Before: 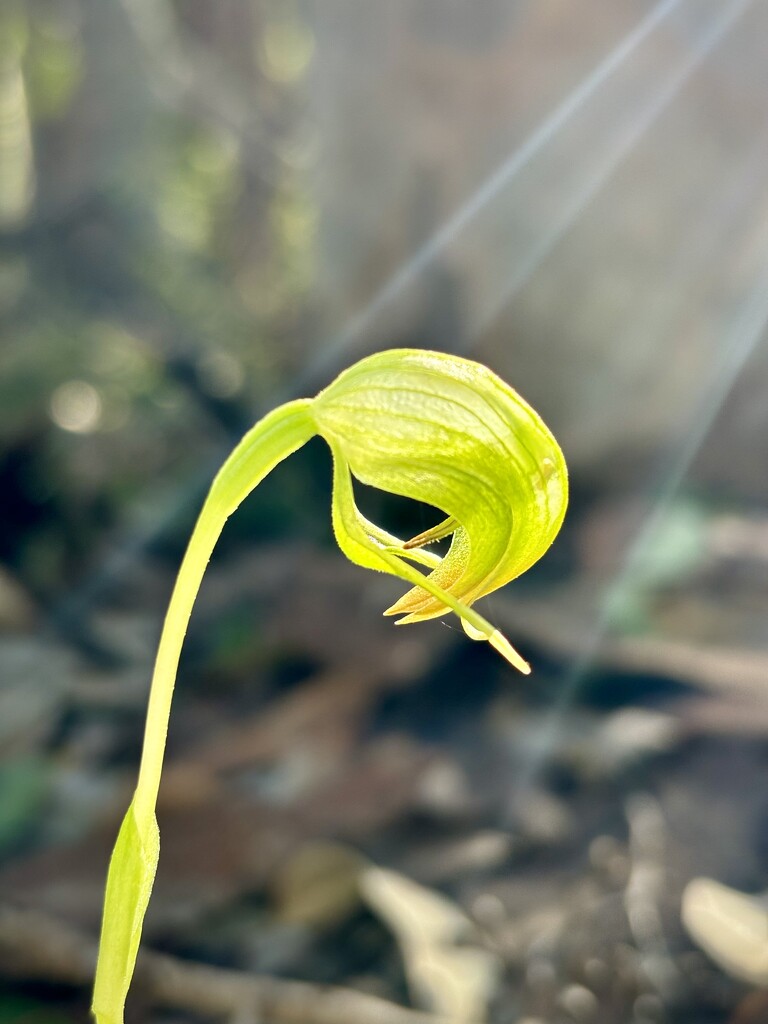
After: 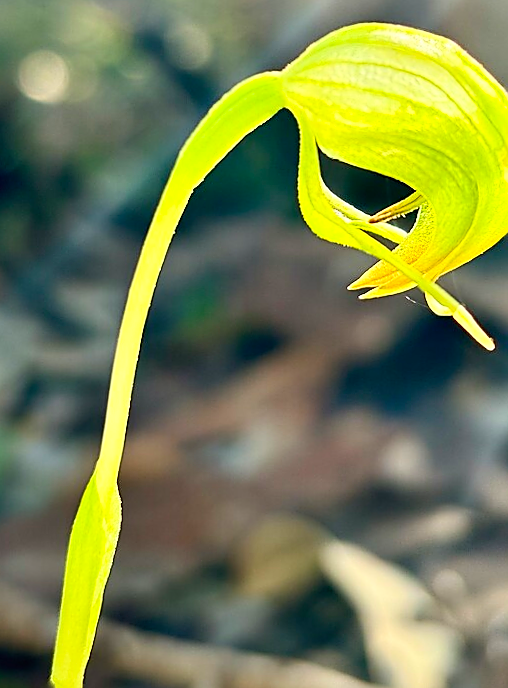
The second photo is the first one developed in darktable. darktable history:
crop and rotate: angle -0.785°, left 3.62%, top 31.588%, right 28.92%
contrast brightness saturation: contrast 0.198, brightness 0.161, saturation 0.225
sharpen: radius 1.423, amount 1.247, threshold 0.603
